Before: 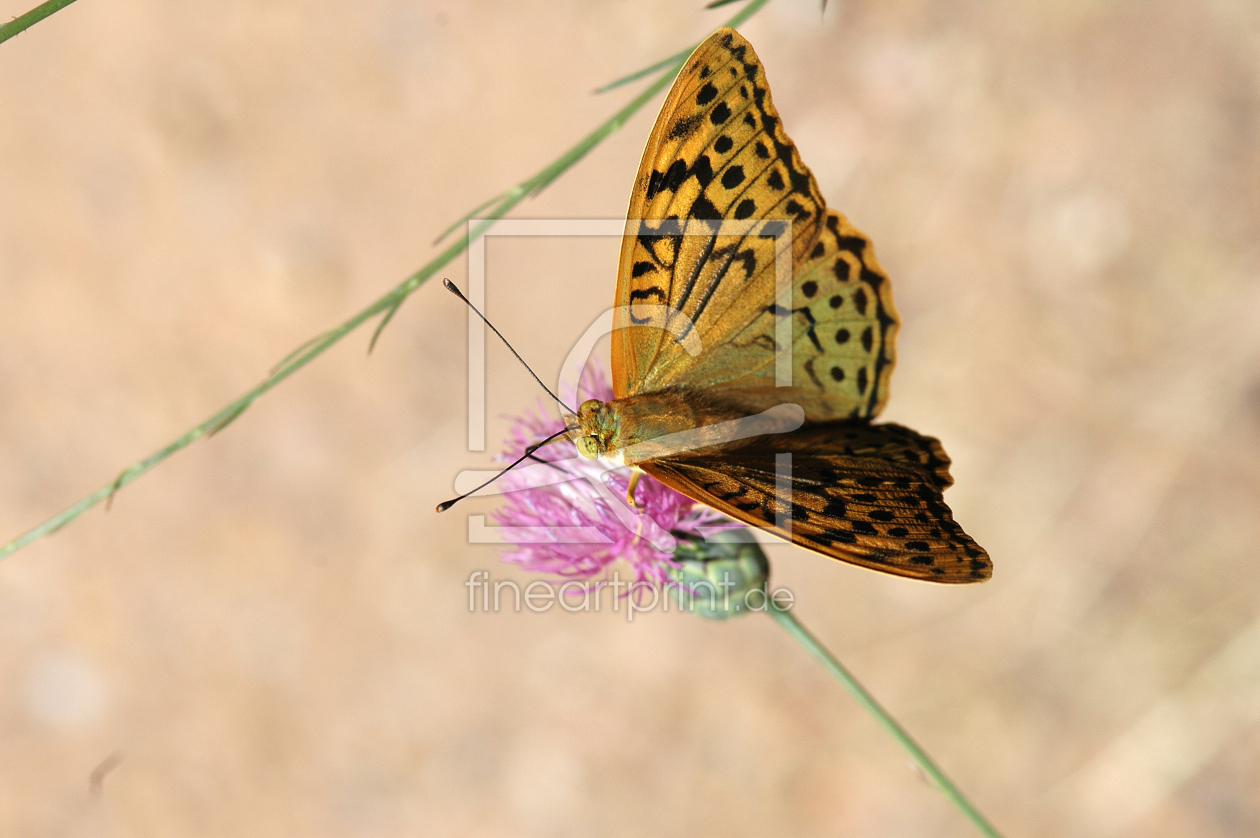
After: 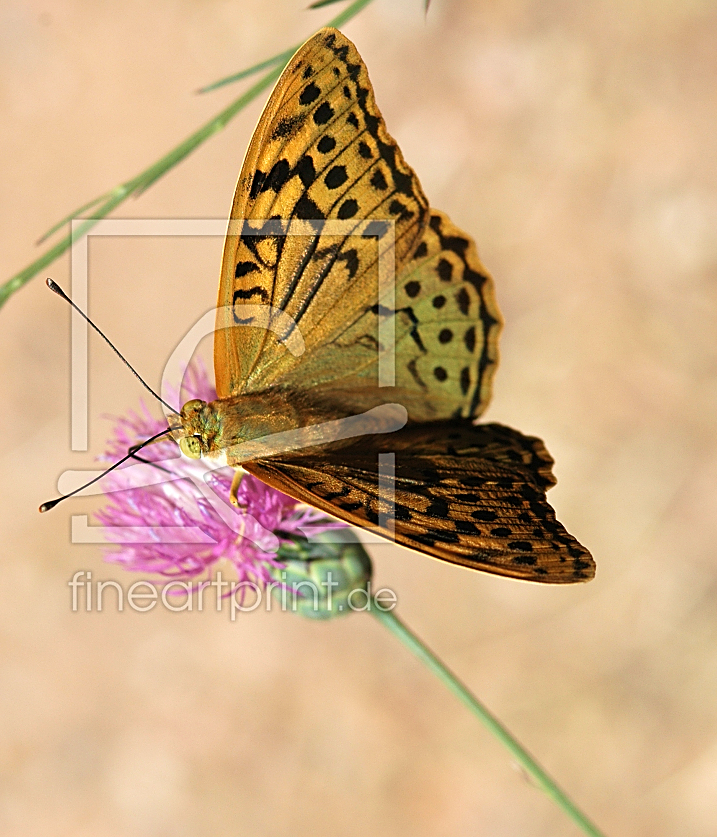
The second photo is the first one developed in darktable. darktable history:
crop: left 31.561%, top 0.002%, right 11.512%
sharpen: on, module defaults
velvia: on, module defaults
